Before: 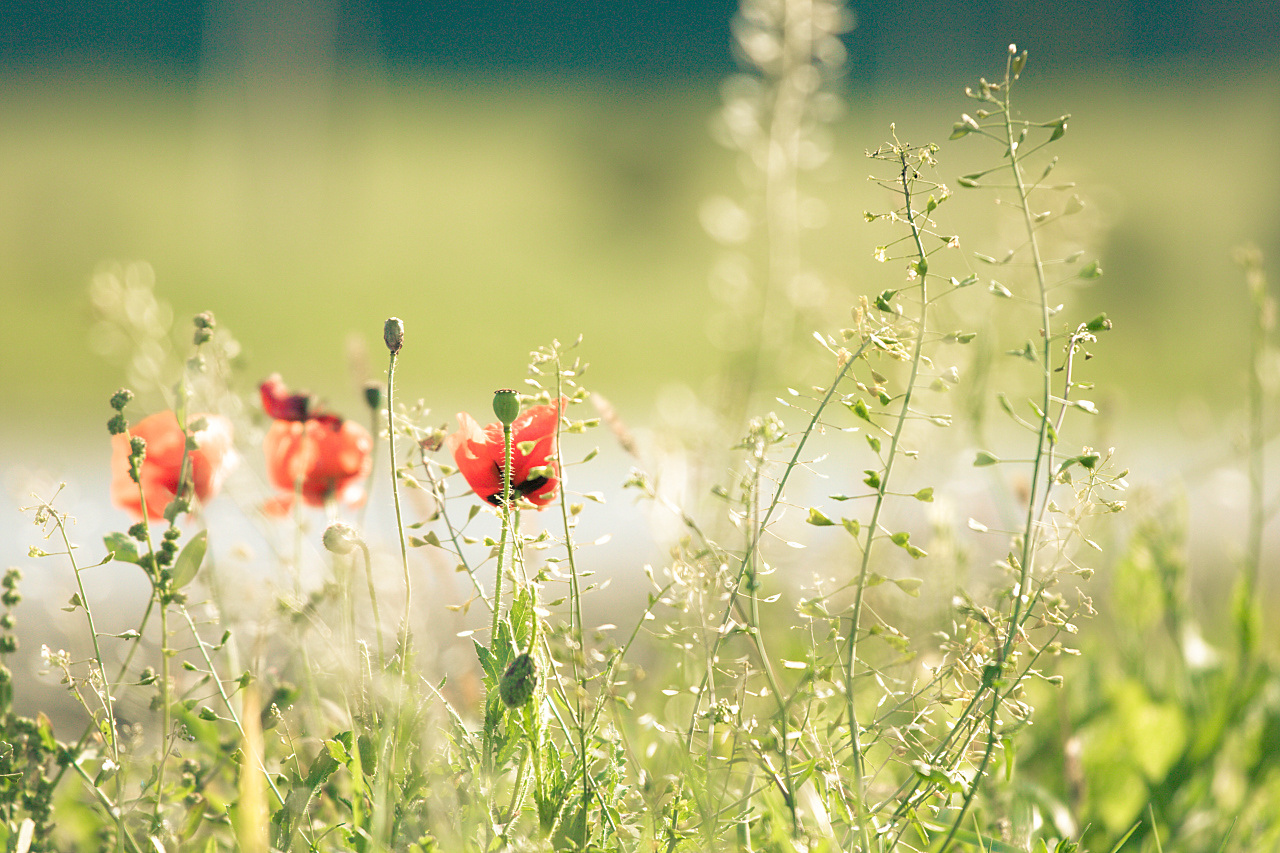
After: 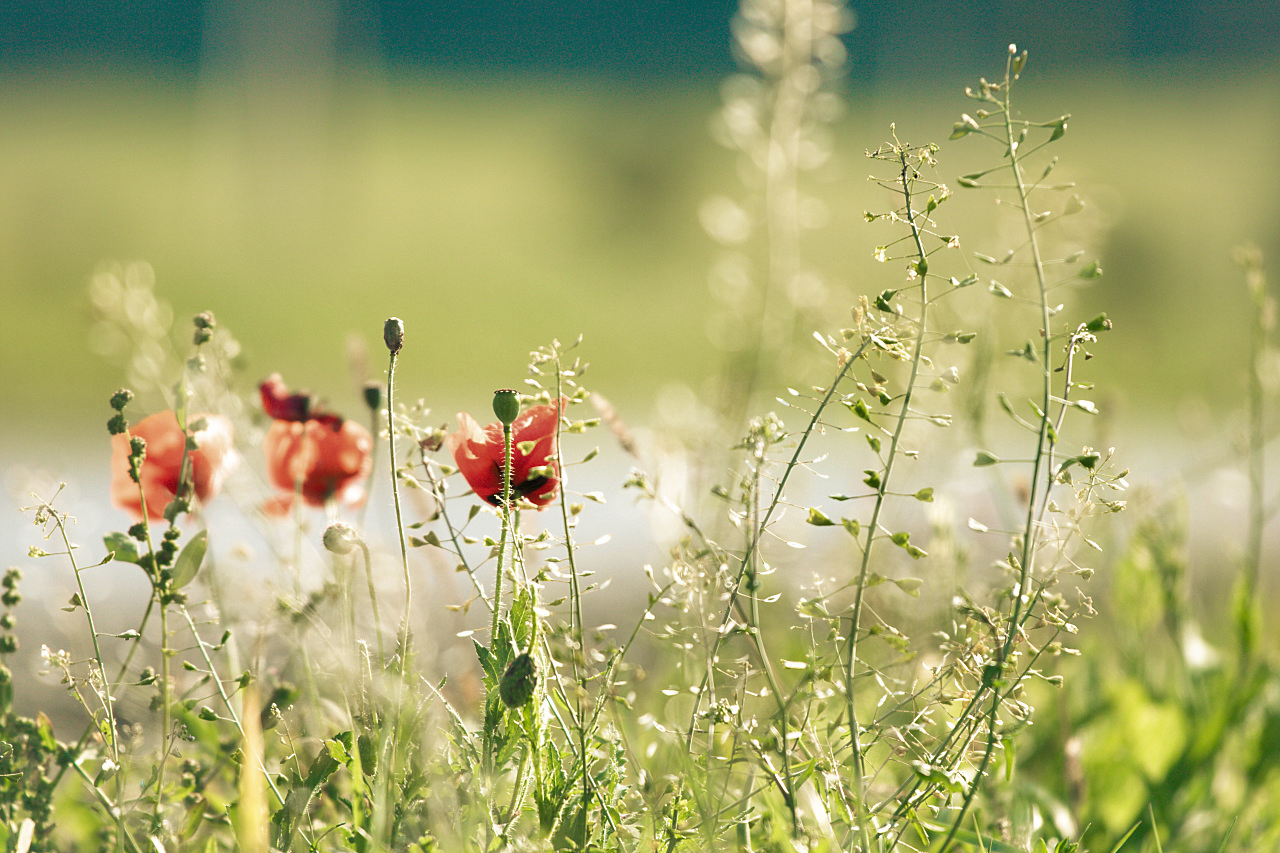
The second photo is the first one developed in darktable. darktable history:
shadows and highlights: highlights color adjustment 0.574%, soften with gaussian
